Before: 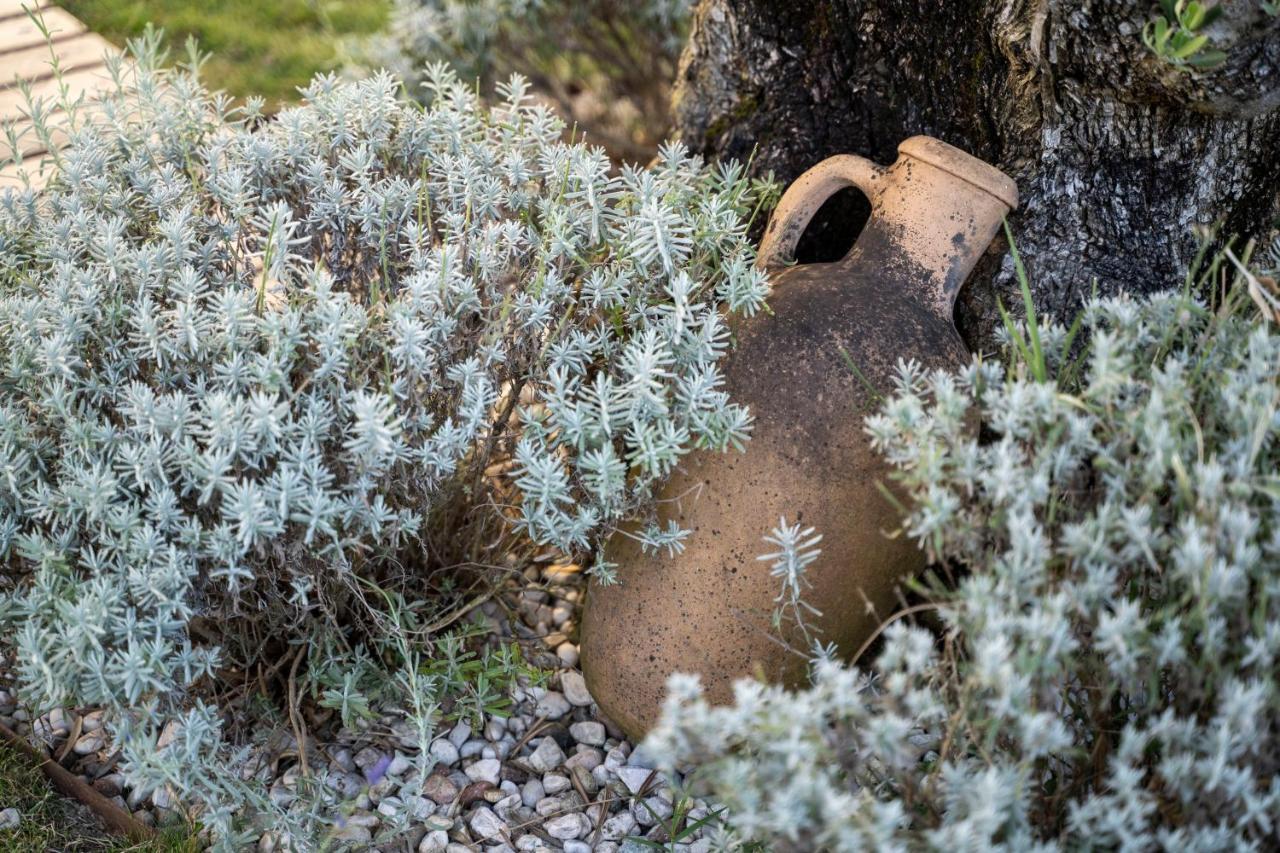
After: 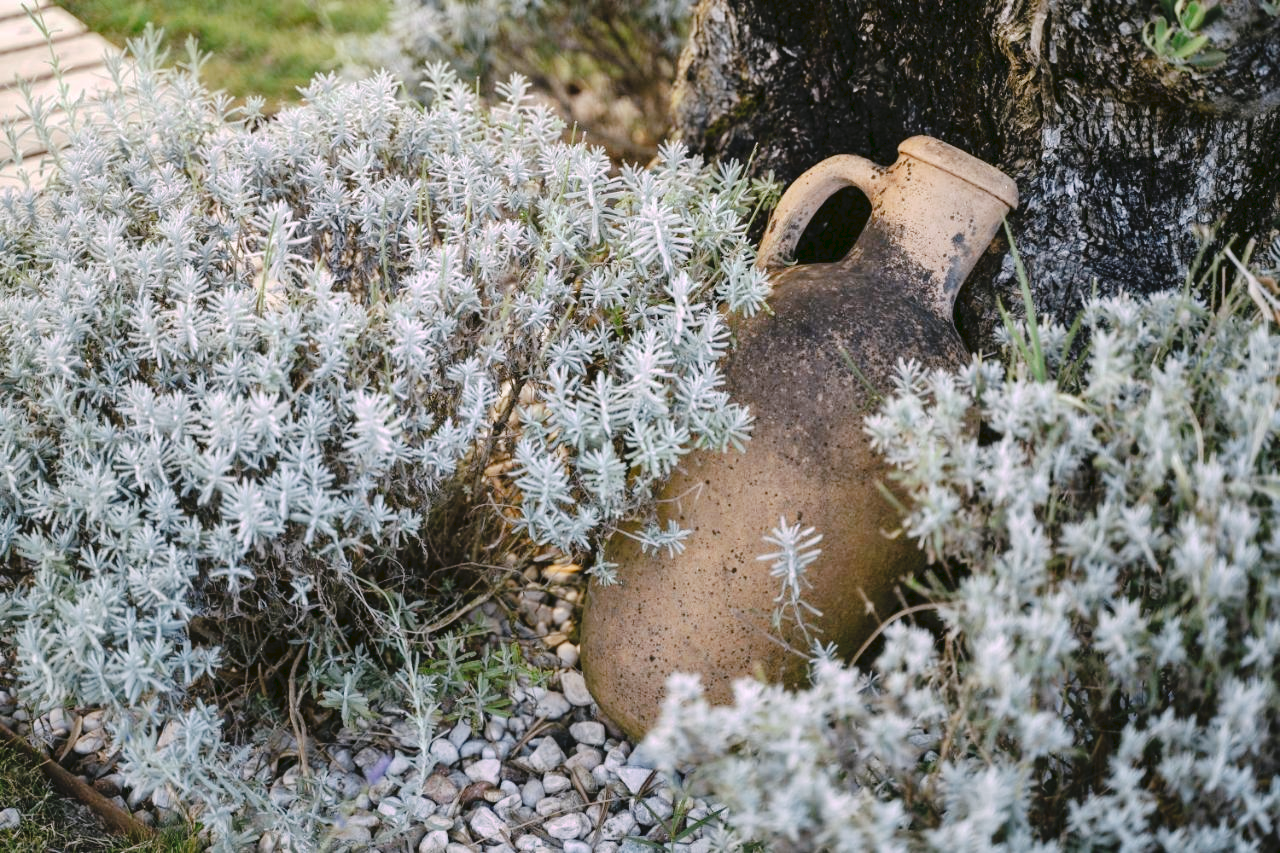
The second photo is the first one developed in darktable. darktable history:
tone curve: curves: ch0 [(0, 0) (0.003, 0.047) (0.011, 0.051) (0.025, 0.061) (0.044, 0.075) (0.069, 0.09) (0.1, 0.102) (0.136, 0.125) (0.177, 0.173) (0.224, 0.226) (0.277, 0.303) (0.335, 0.388) (0.399, 0.469) (0.468, 0.545) (0.543, 0.623) (0.623, 0.695) (0.709, 0.766) (0.801, 0.832) (0.898, 0.905) (1, 1)], preserve colors none
color look up table: target L [97.57, 98.74, 91.91, 89, 87.65, 79.99, 66.68, 69.67, 68.23, 57.92, 53.18, 45.27, 42.36, 28.51, 3.944, 201.72, 82.47, 70.03, 64.77, 60.36, 51.85, 41.59, 38.04, 37.48, 30.71, 29.9, 26.74, 95.21, 80.14, 83.81, 73.01, 71.31, 61.79, 55.94, 72.01, 53.09, 55.55, 52.65, 55.68, 42.92, 35.64, 24.07, 3.978, 5.883, 79.76, 67.04, 61.98, 44.14, 35.8], target a [-36.17, -23.17, -16.97, -33.4, -29.03, -13.13, -43.82, -12.95, -2.101, -48.32, -25.14, -32.01, -35.35, -15.84, -7.765, 0, 4.293, 35.9, 47.23, 25.77, 63.57, 28.48, 53.01, 36.74, 5.315, 0.232, 28.9, 18.69, 10.17, 26.79, 29.77, 19.5, 63.12, 19.15, 45.58, 60.02, 23.49, 58.14, 17.42, 13.04, 35.9, 27.96, 9.901, 15.81, -27.47, -5.434, -10.26, -18.45, -2.646], target b [52.23, -4.055, 20.51, 34.37, 6.193, 66.56, 20.04, 3.013, 34.23, 29.92, 5.632, 24.25, 19.81, 4.936, 5.747, -0.001, 7.203, 27.04, 67.26, 47.43, 26.61, 31.24, 42.78, 9.389, 4.245, 32.95, 36.98, -11.15, -11.85, -17.14, 0.105, -36.53, -23.32, 2.193, -33.74, -3.673, -19.74, -27.92, -60.92, -58.47, -60.23, -22.61, 3.913, -29.8, -10.87, -28.58, -44.81, -16.42, -37.55], num patches 49
